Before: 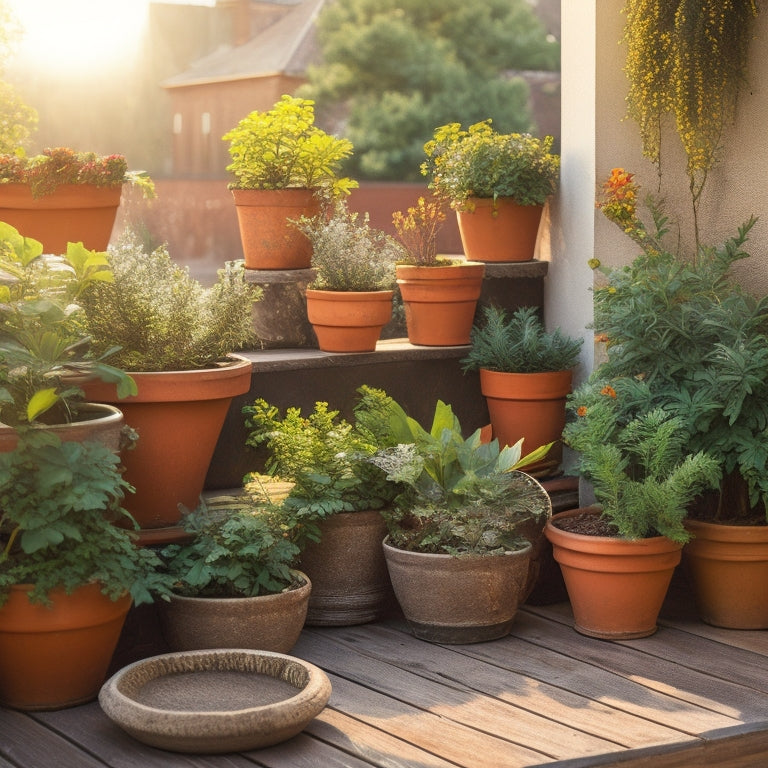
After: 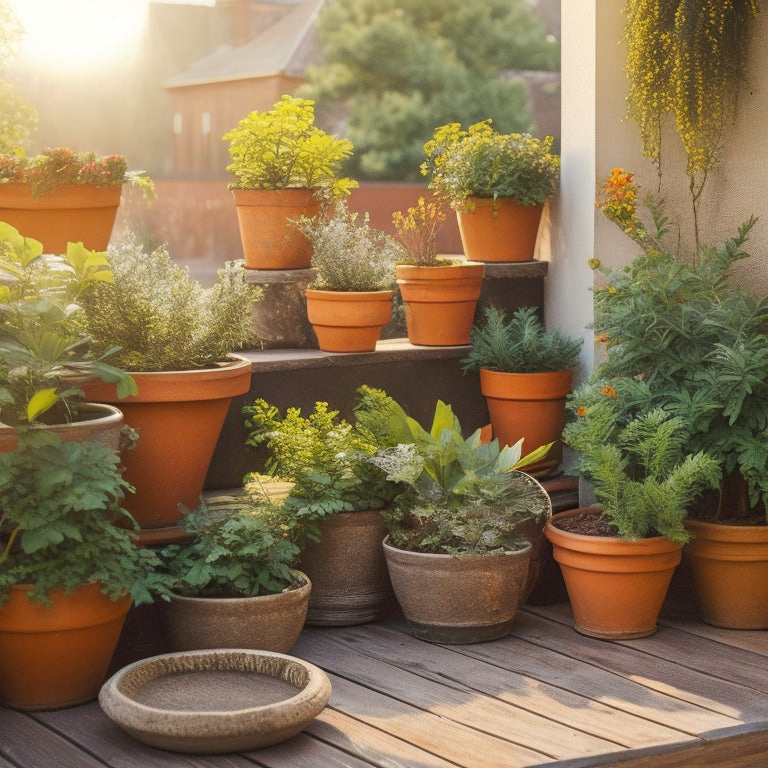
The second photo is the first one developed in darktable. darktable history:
tone curve: curves: ch0 [(0, 0) (0.003, 0.018) (0.011, 0.024) (0.025, 0.038) (0.044, 0.067) (0.069, 0.098) (0.1, 0.13) (0.136, 0.165) (0.177, 0.205) (0.224, 0.249) (0.277, 0.304) (0.335, 0.365) (0.399, 0.432) (0.468, 0.505) (0.543, 0.579) (0.623, 0.652) (0.709, 0.725) (0.801, 0.802) (0.898, 0.876) (1, 1)], preserve colors none
color zones: curves: ch0 [(0.254, 0.492) (0.724, 0.62)]; ch1 [(0.25, 0.528) (0.719, 0.796)]; ch2 [(0, 0.472) (0.25, 0.5) (0.73, 0.184)]
